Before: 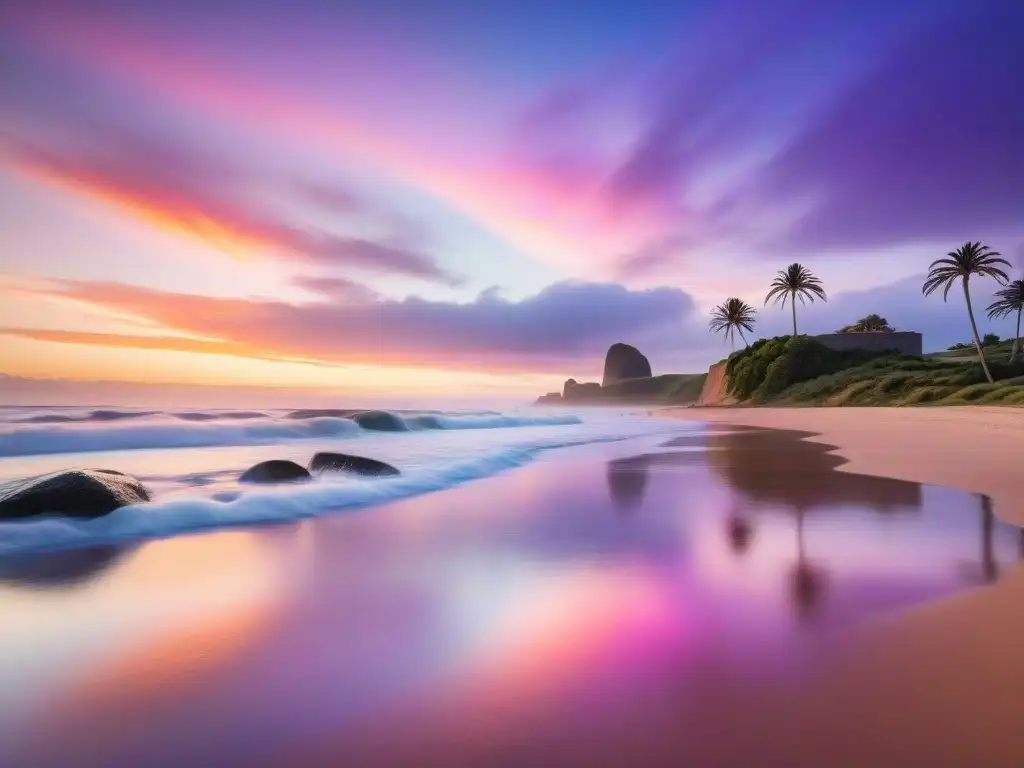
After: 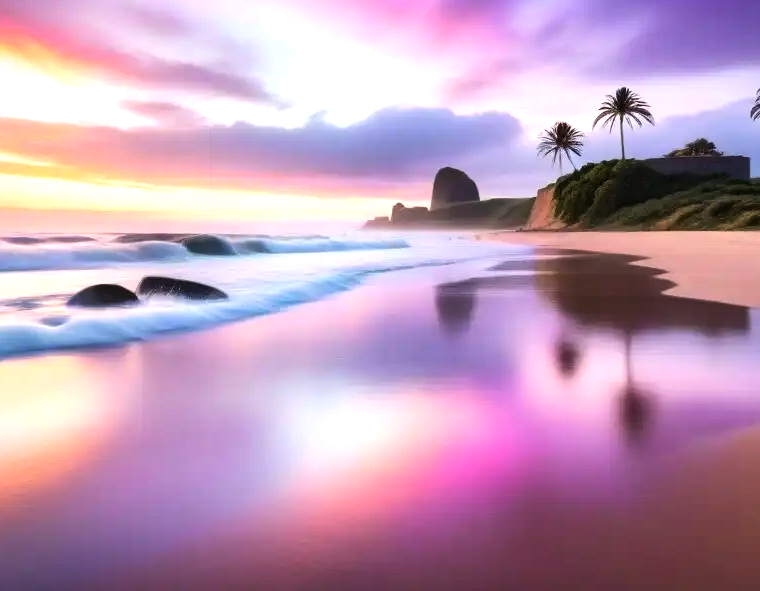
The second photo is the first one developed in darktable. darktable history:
tone equalizer: -8 EV -0.747 EV, -7 EV -0.709 EV, -6 EV -0.61 EV, -5 EV -0.371 EV, -3 EV 0.374 EV, -2 EV 0.6 EV, -1 EV 0.69 EV, +0 EV 0.767 EV, edges refinement/feathering 500, mask exposure compensation -1.57 EV, preserve details no
crop: left 16.842%, top 23.027%, right 8.923%
